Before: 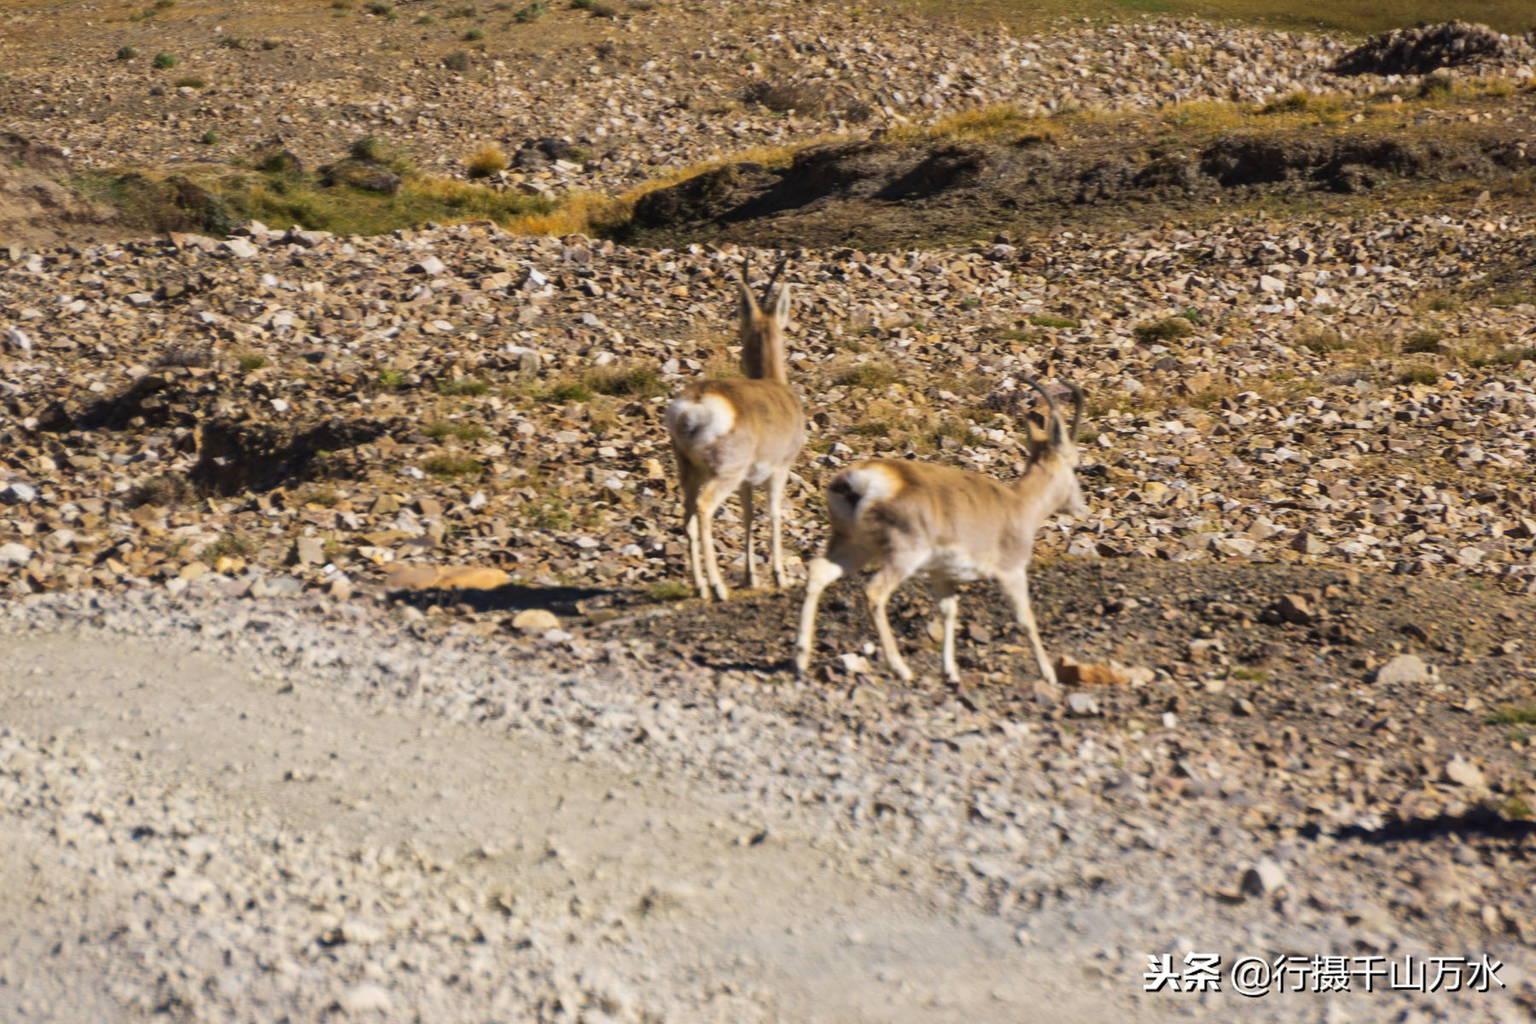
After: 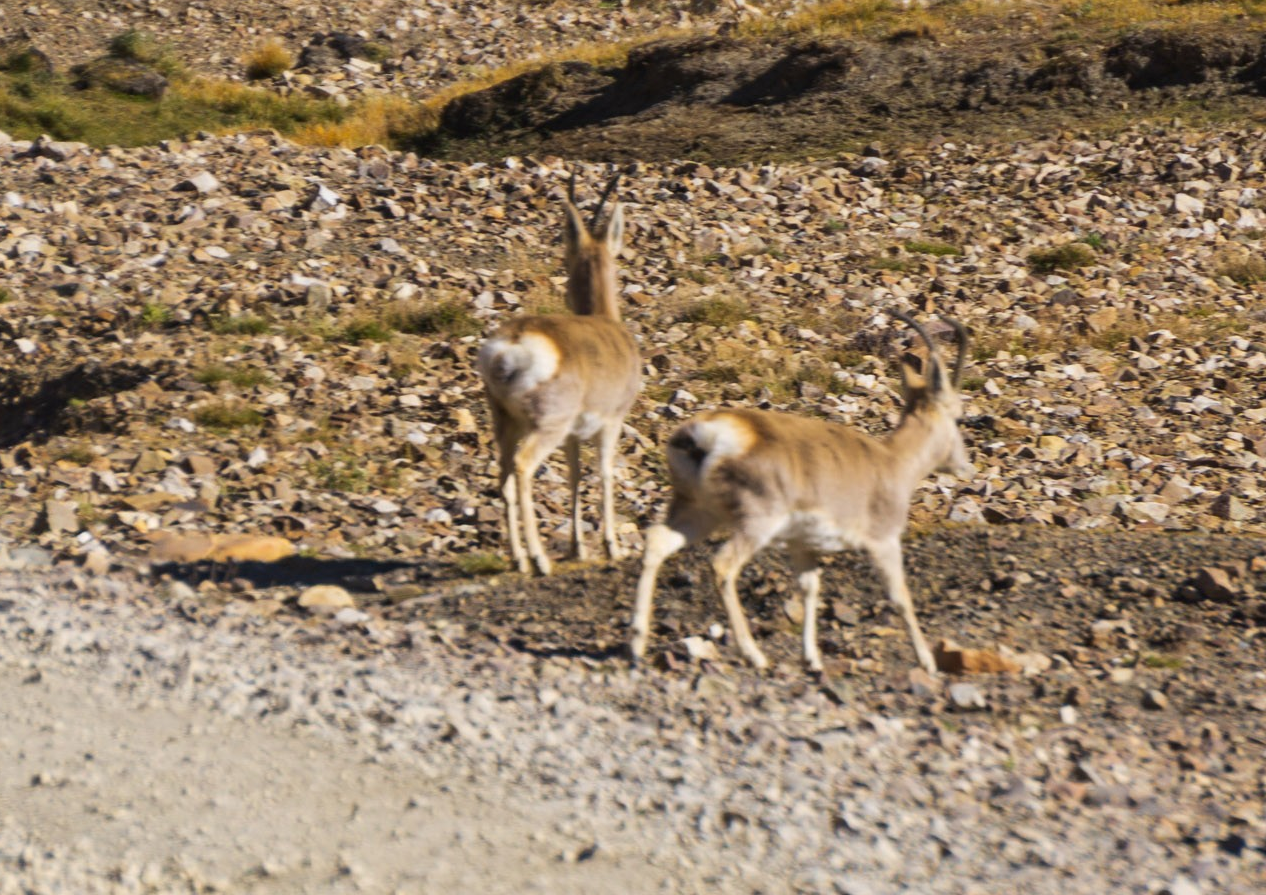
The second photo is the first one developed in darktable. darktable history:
crop and rotate: left 16.812%, top 10.833%, right 12.834%, bottom 14.576%
